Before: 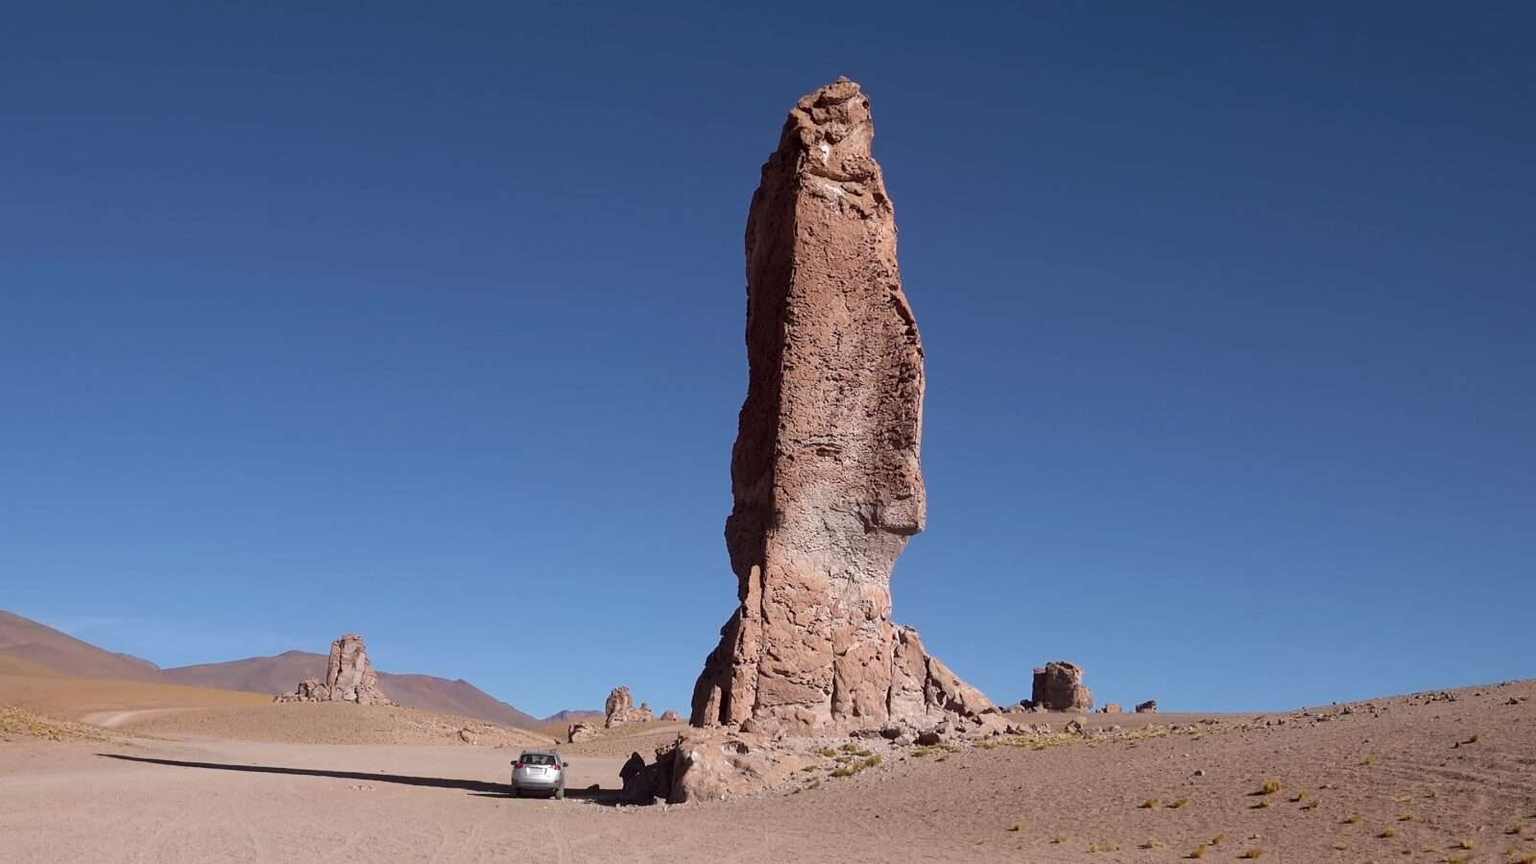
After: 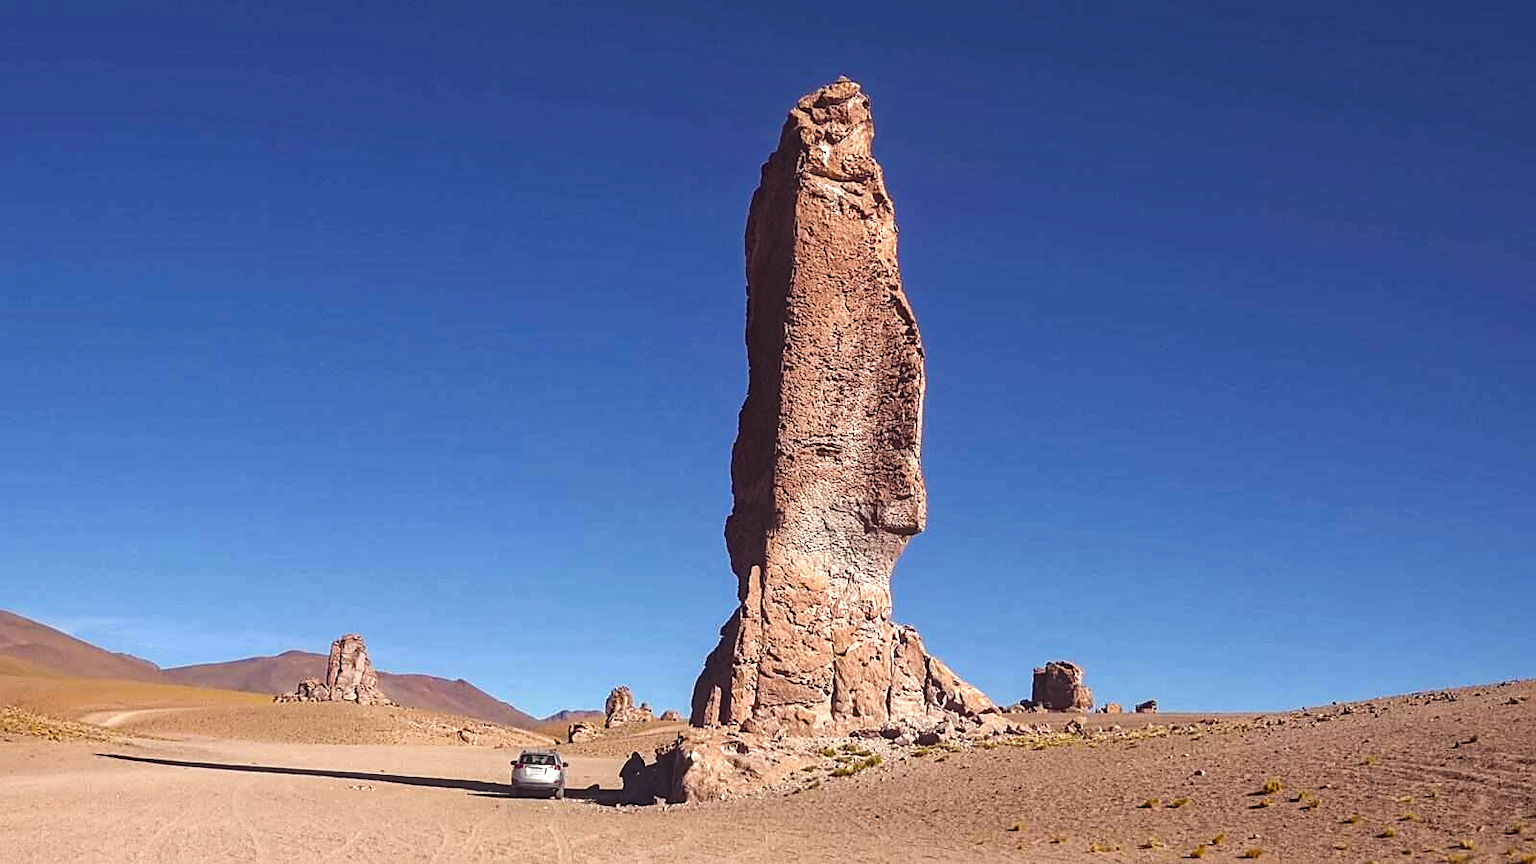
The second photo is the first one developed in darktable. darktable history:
exposure: black level correction -0.028, compensate highlight preservation false
local contrast: detail 130%
sharpen: on, module defaults
color balance rgb: shadows lift › luminance -21.66%, shadows lift › chroma 6.57%, shadows lift › hue 270°, power › chroma 0.68%, power › hue 60°, highlights gain › luminance 6.08%, highlights gain › chroma 1.33%, highlights gain › hue 90°, global offset › luminance -0.87%, perceptual saturation grading › global saturation 26.86%, perceptual saturation grading › highlights -28.39%, perceptual saturation grading › mid-tones 15.22%, perceptual saturation grading › shadows 33.98%, perceptual brilliance grading › highlights 10%, perceptual brilliance grading › mid-tones 5%
haze removal: adaptive false
